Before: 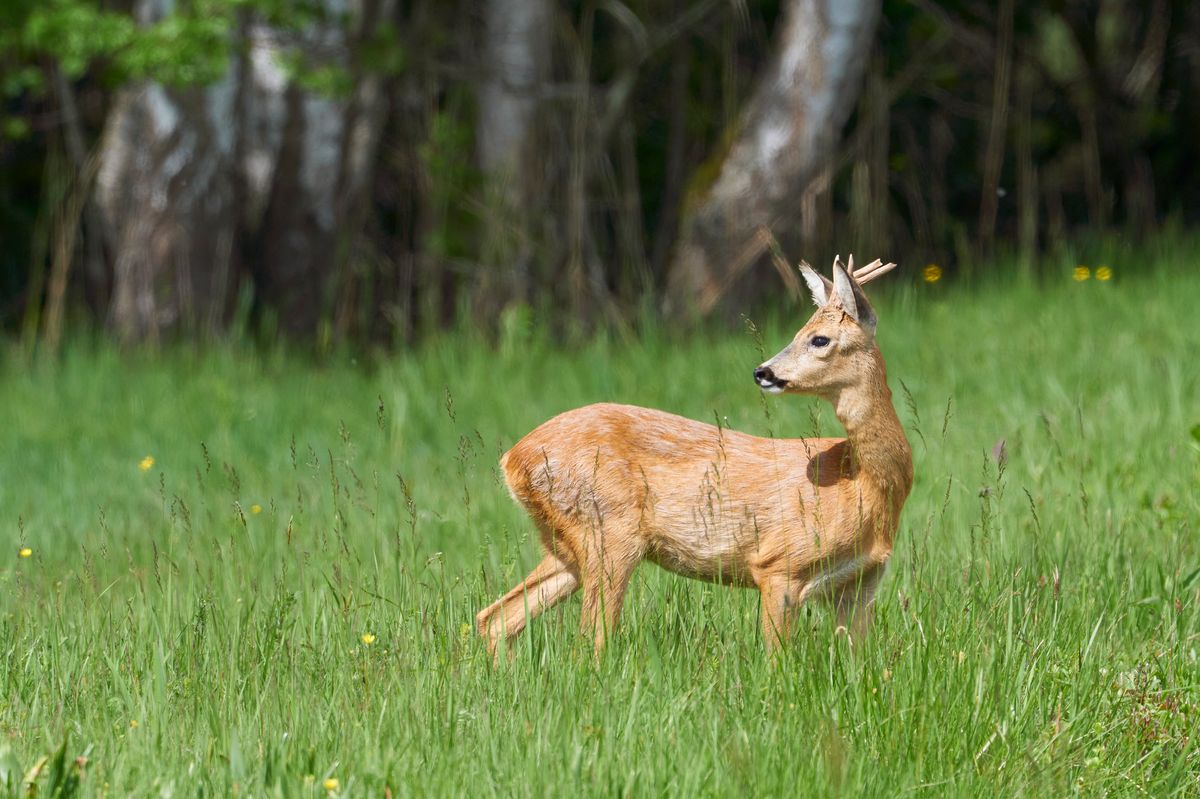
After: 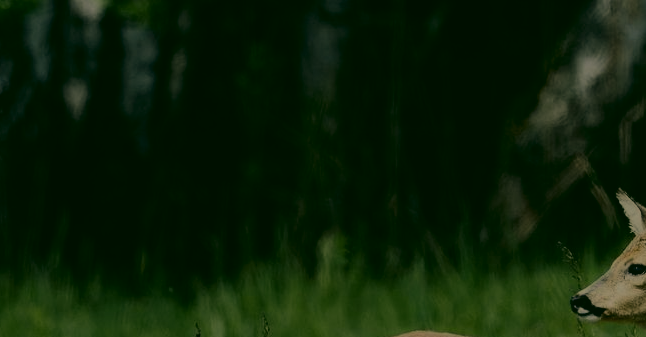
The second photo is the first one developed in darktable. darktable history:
color correction: highlights a* 5.3, highlights b* 24.26, shadows a* -15.58, shadows b* 4.02
local contrast: mode bilateral grid, contrast 100, coarseness 100, detail 91%, midtone range 0.2
tone equalizer: on, module defaults
filmic rgb: black relative exposure -6.68 EV, white relative exposure 4.56 EV, hardness 3.25
haze removal: compatibility mode true, adaptive false
color balance rgb: perceptual brilliance grading › global brilliance -48.39%
tone curve: curves: ch0 [(0.003, 0.015) (0.104, 0.07) (0.236, 0.218) (0.401, 0.443) (0.495, 0.55) (0.65, 0.68) (0.832, 0.858) (1, 0.977)]; ch1 [(0, 0) (0.161, 0.092) (0.35, 0.33) (0.379, 0.401) (0.45, 0.466) (0.489, 0.499) (0.55, 0.56) (0.621, 0.615) (0.718, 0.734) (1, 1)]; ch2 [(0, 0) (0.369, 0.427) (0.44, 0.434) (0.502, 0.501) (0.557, 0.55) (0.586, 0.59) (1, 1)], color space Lab, independent channels, preserve colors none
crop: left 15.306%, top 9.065%, right 30.789%, bottom 48.638%
